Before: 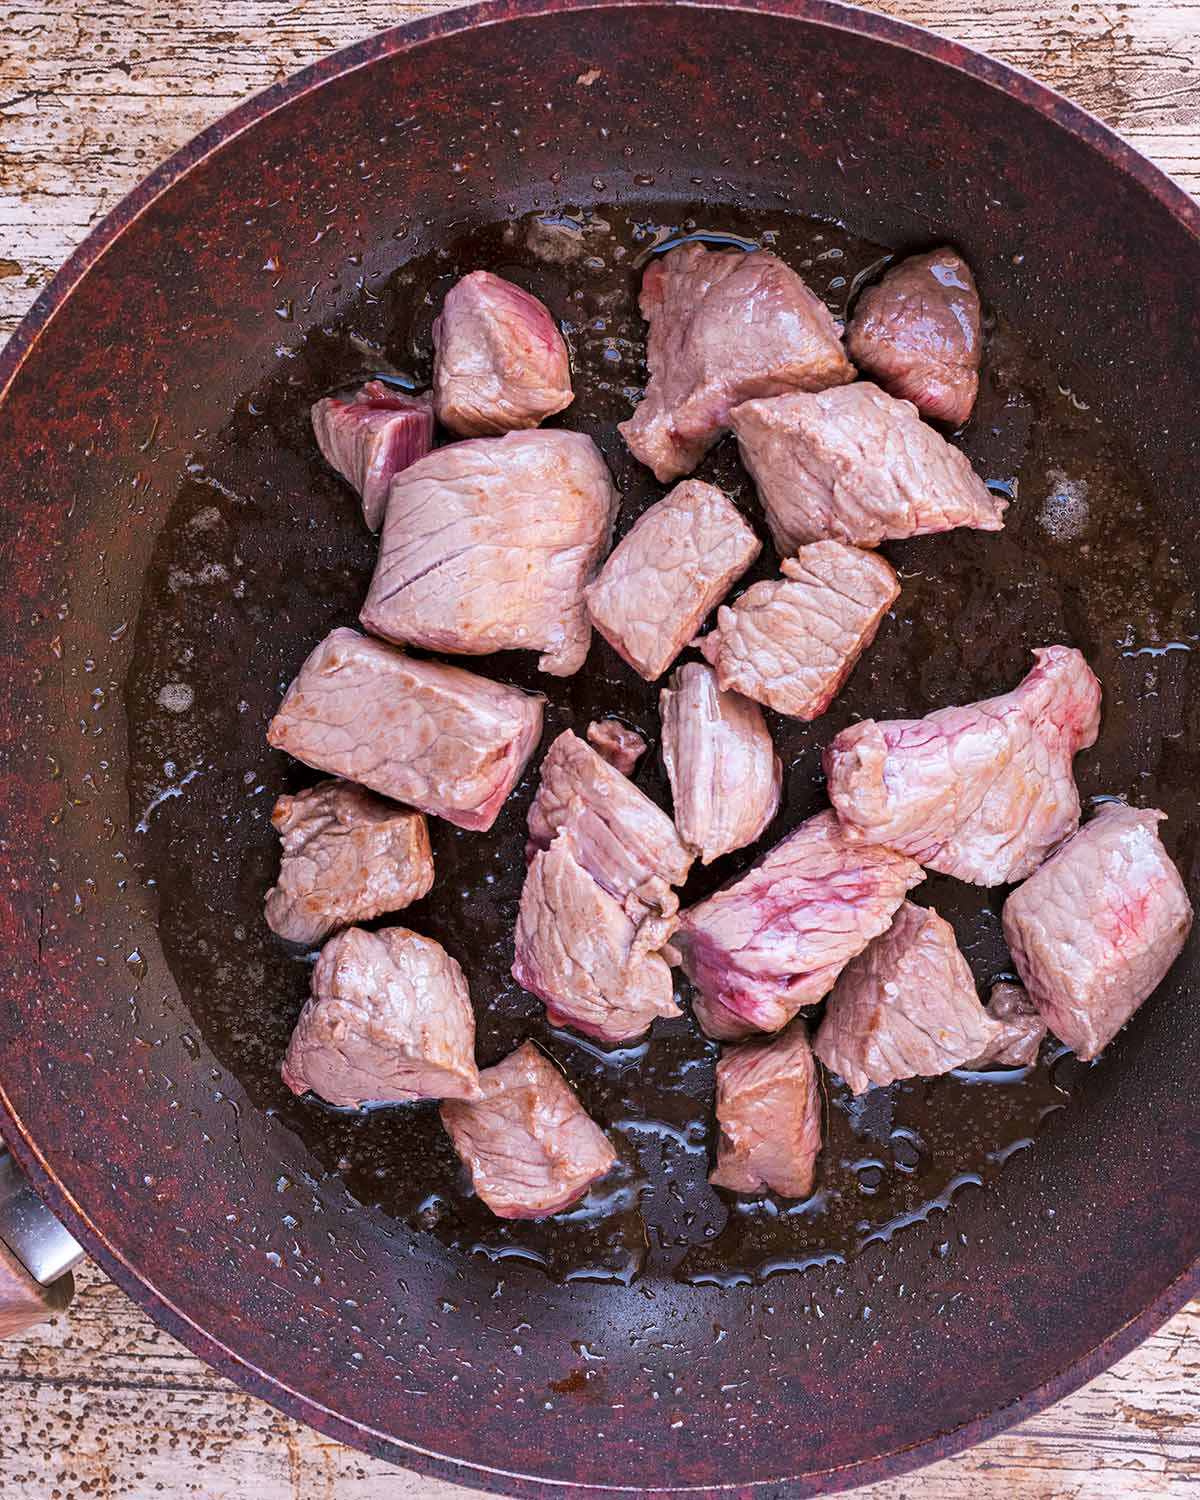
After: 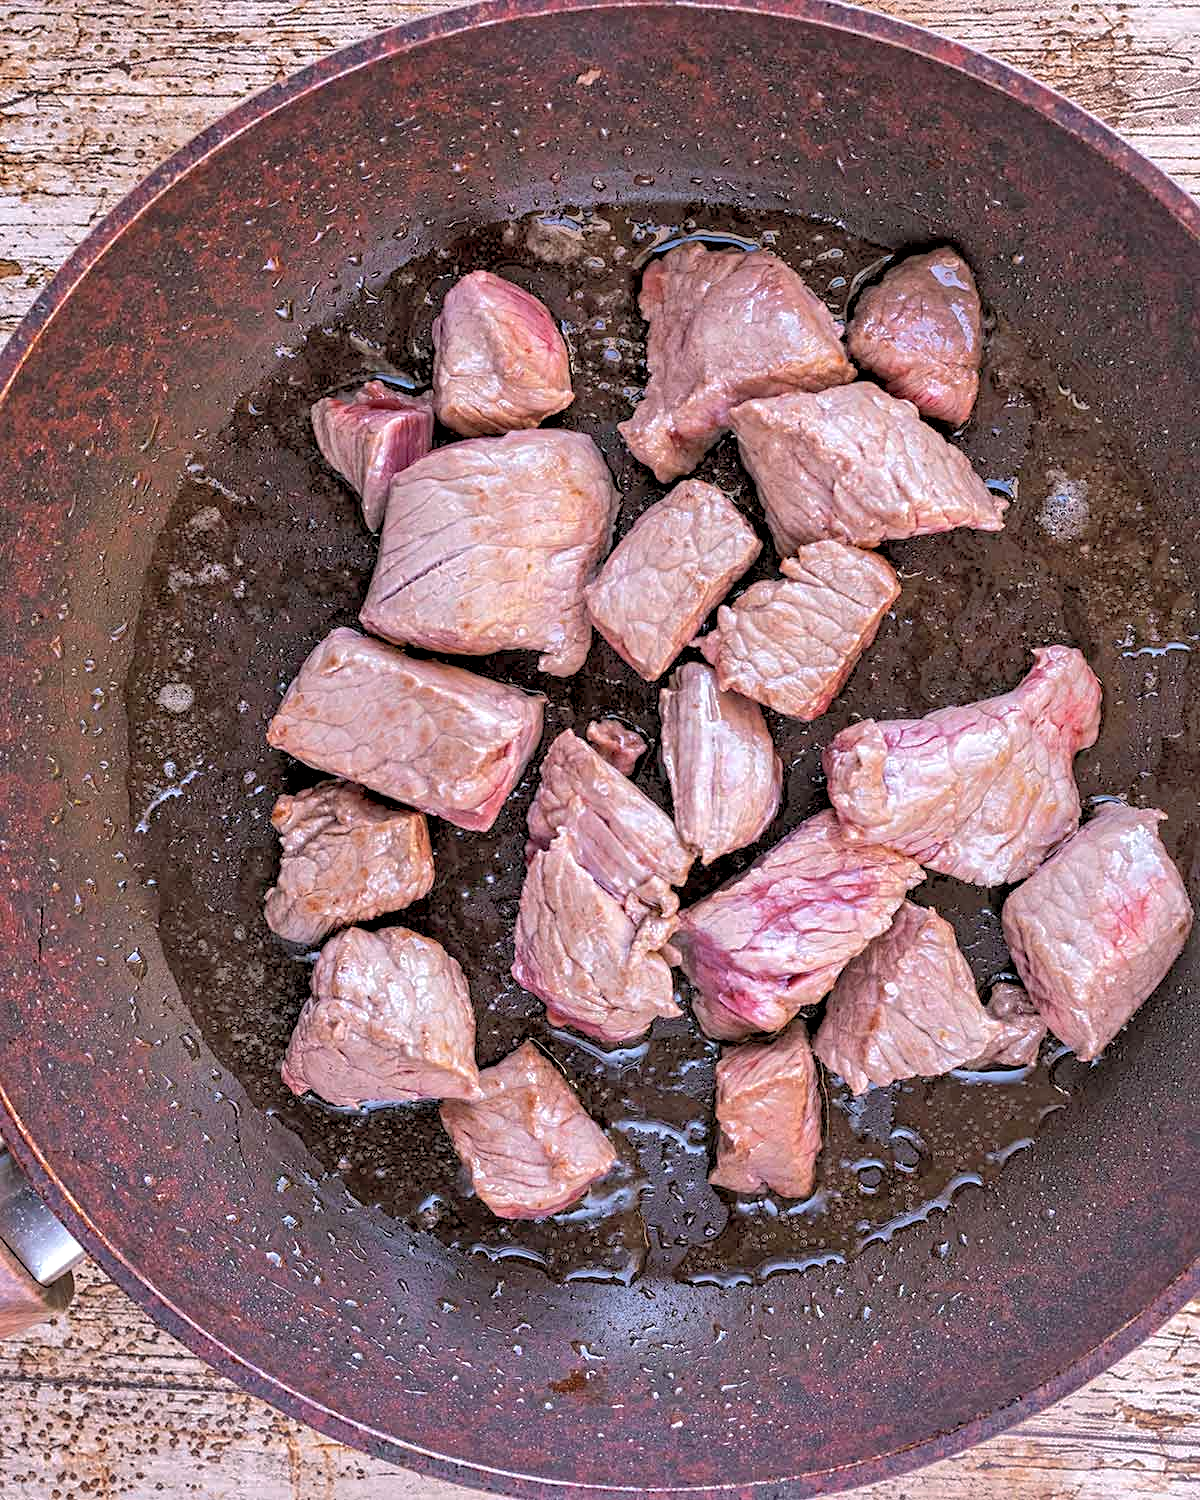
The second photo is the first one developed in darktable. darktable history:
shadows and highlights: on, module defaults
contrast equalizer: octaves 7, y [[0.502, 0.517, 0.543, 0.576, 0.611, 0.631], [0.5 ×6], [0.5 ×6], [0 ×6], [0 ×6]]
contrast brightness saturation: brightness 0.15
